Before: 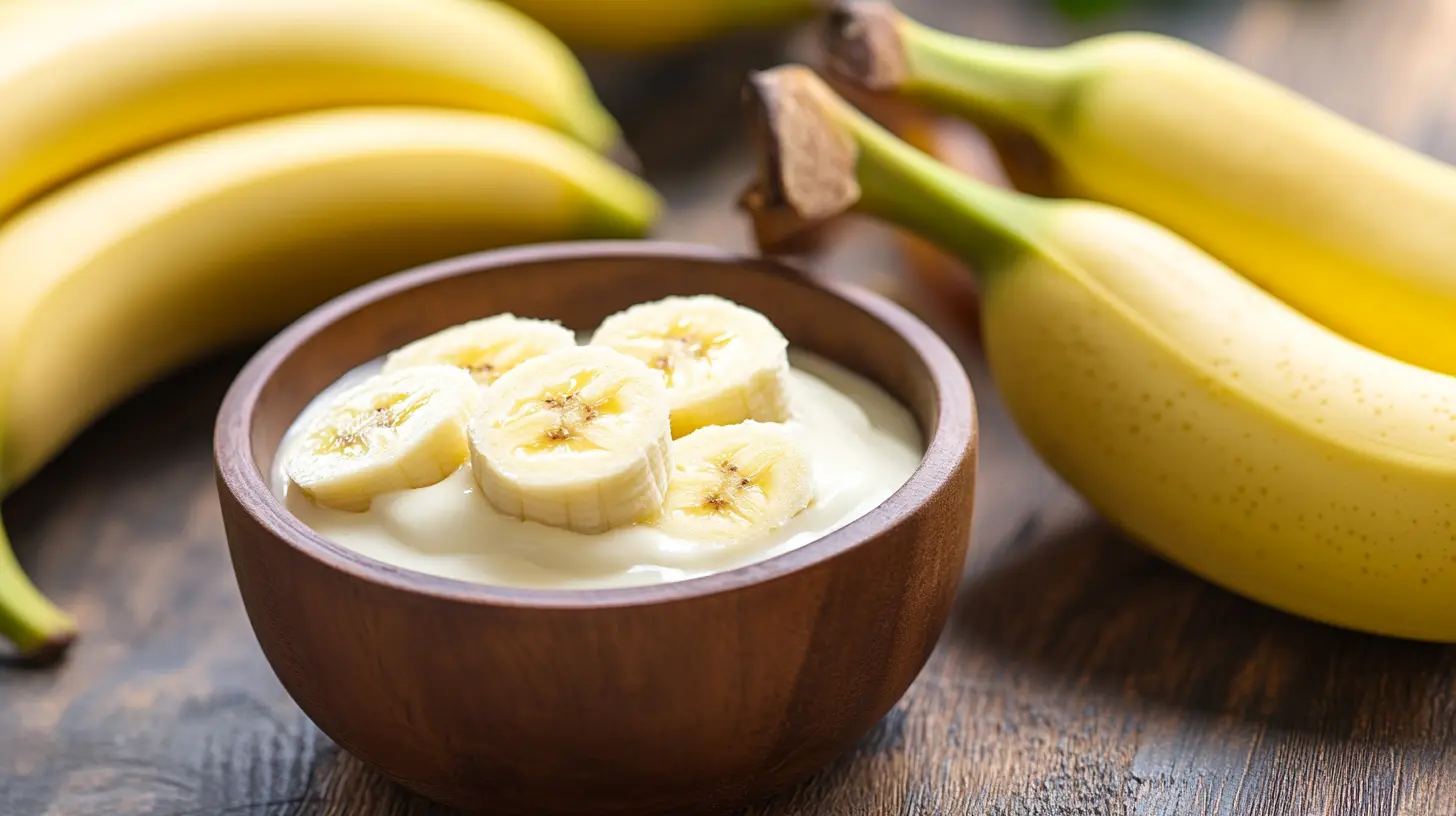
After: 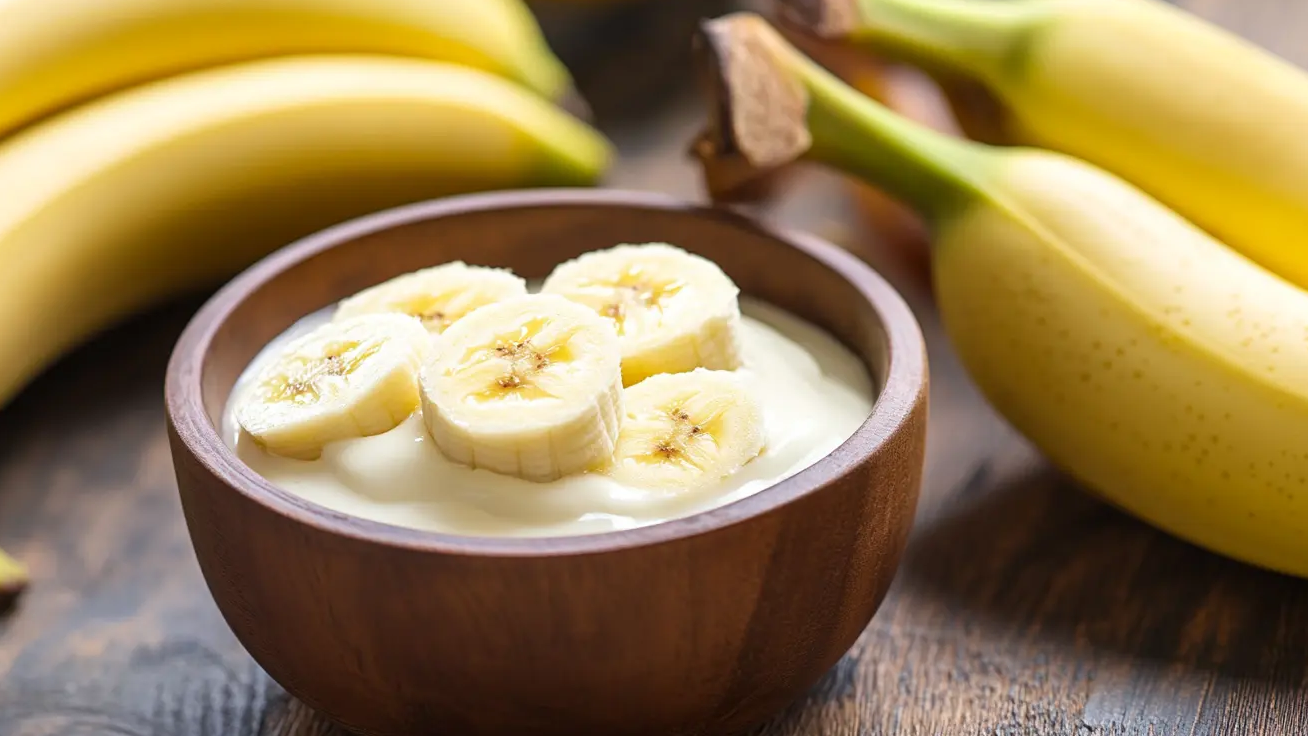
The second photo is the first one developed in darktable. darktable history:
crop: left 3.429%, top 6.393%, right 6.688%, bottom 3.327%
